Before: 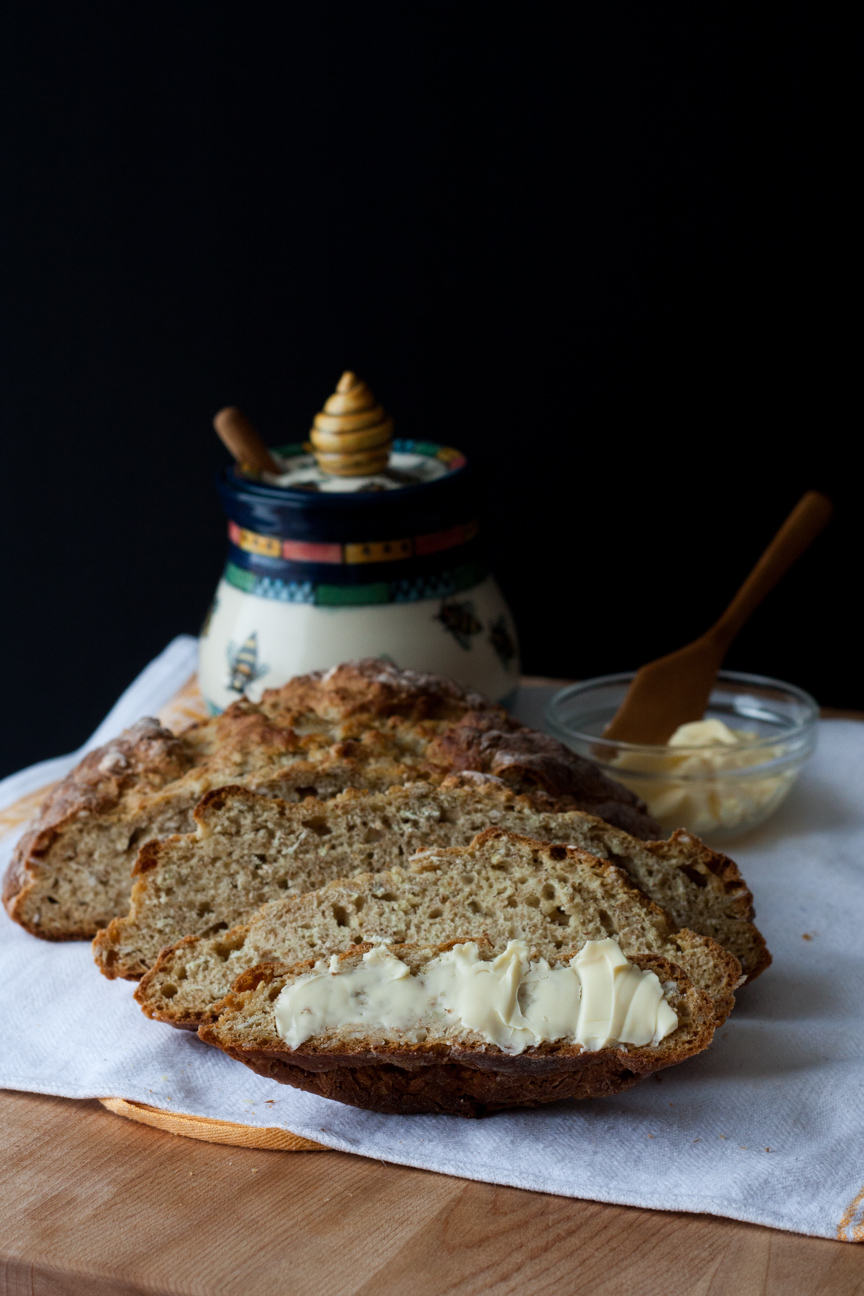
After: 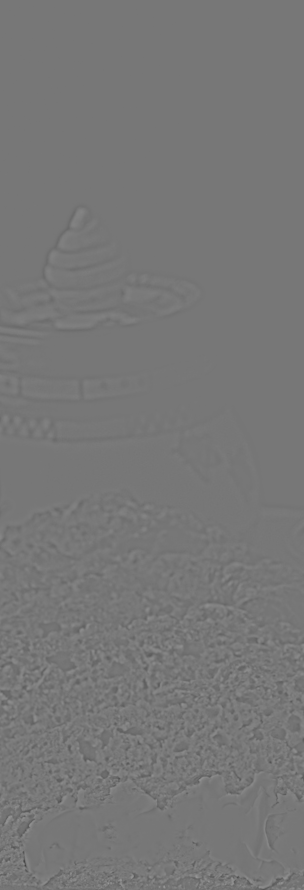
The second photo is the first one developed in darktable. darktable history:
exposure: exposure 0.217 EV, compensate highlight preservation false
highpass: sharpness 9.84%, contrast boost 9.94%
rotate and perspective: rotation -1.32°, lens shift (horizontal) -0.031, crop left 0.015, crop right 0.985, crop top 0.047, crop bottom 0.982
crop and rotate: left 29.476%, top 10.214%, right 35.32%, bottom 17.333%
